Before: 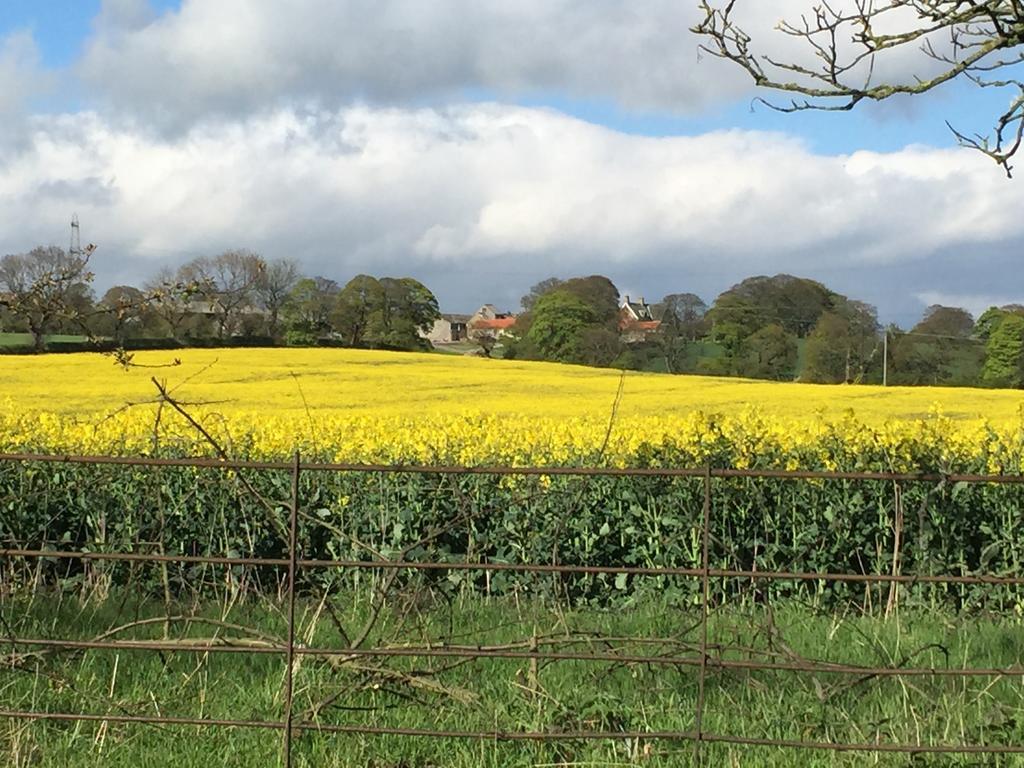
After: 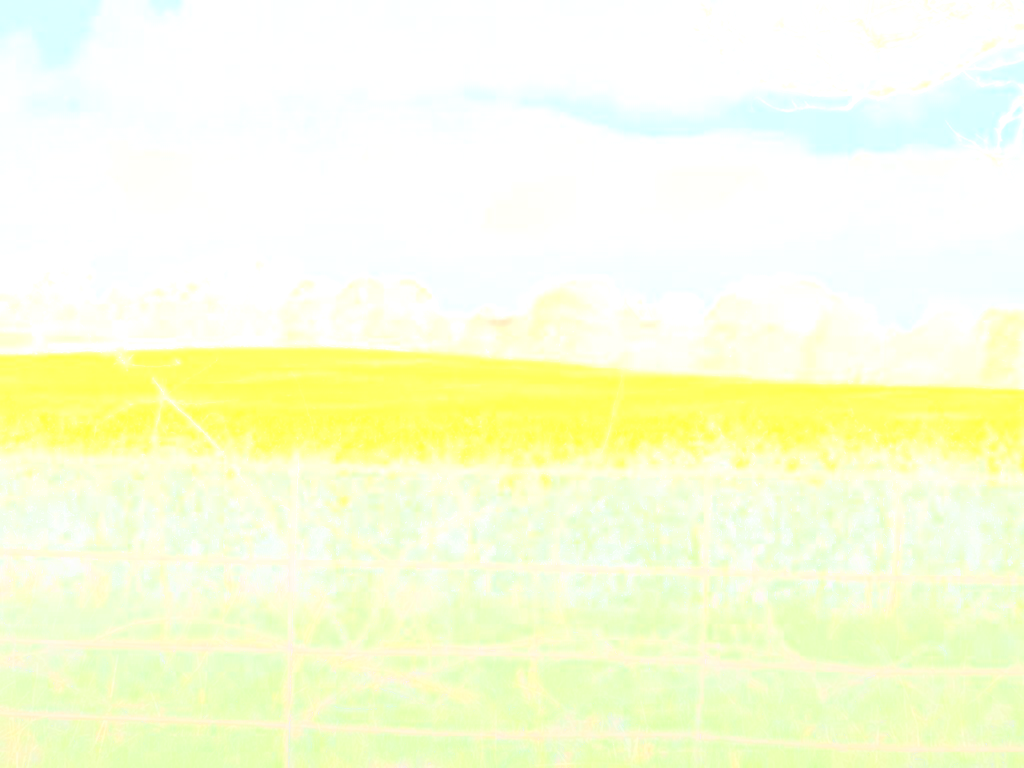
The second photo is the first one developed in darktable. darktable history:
bloom: size 85%, threshold 5%, strength 85% | blend: blend mode multiply, opacity 75%; mask: uniform (no mask)
